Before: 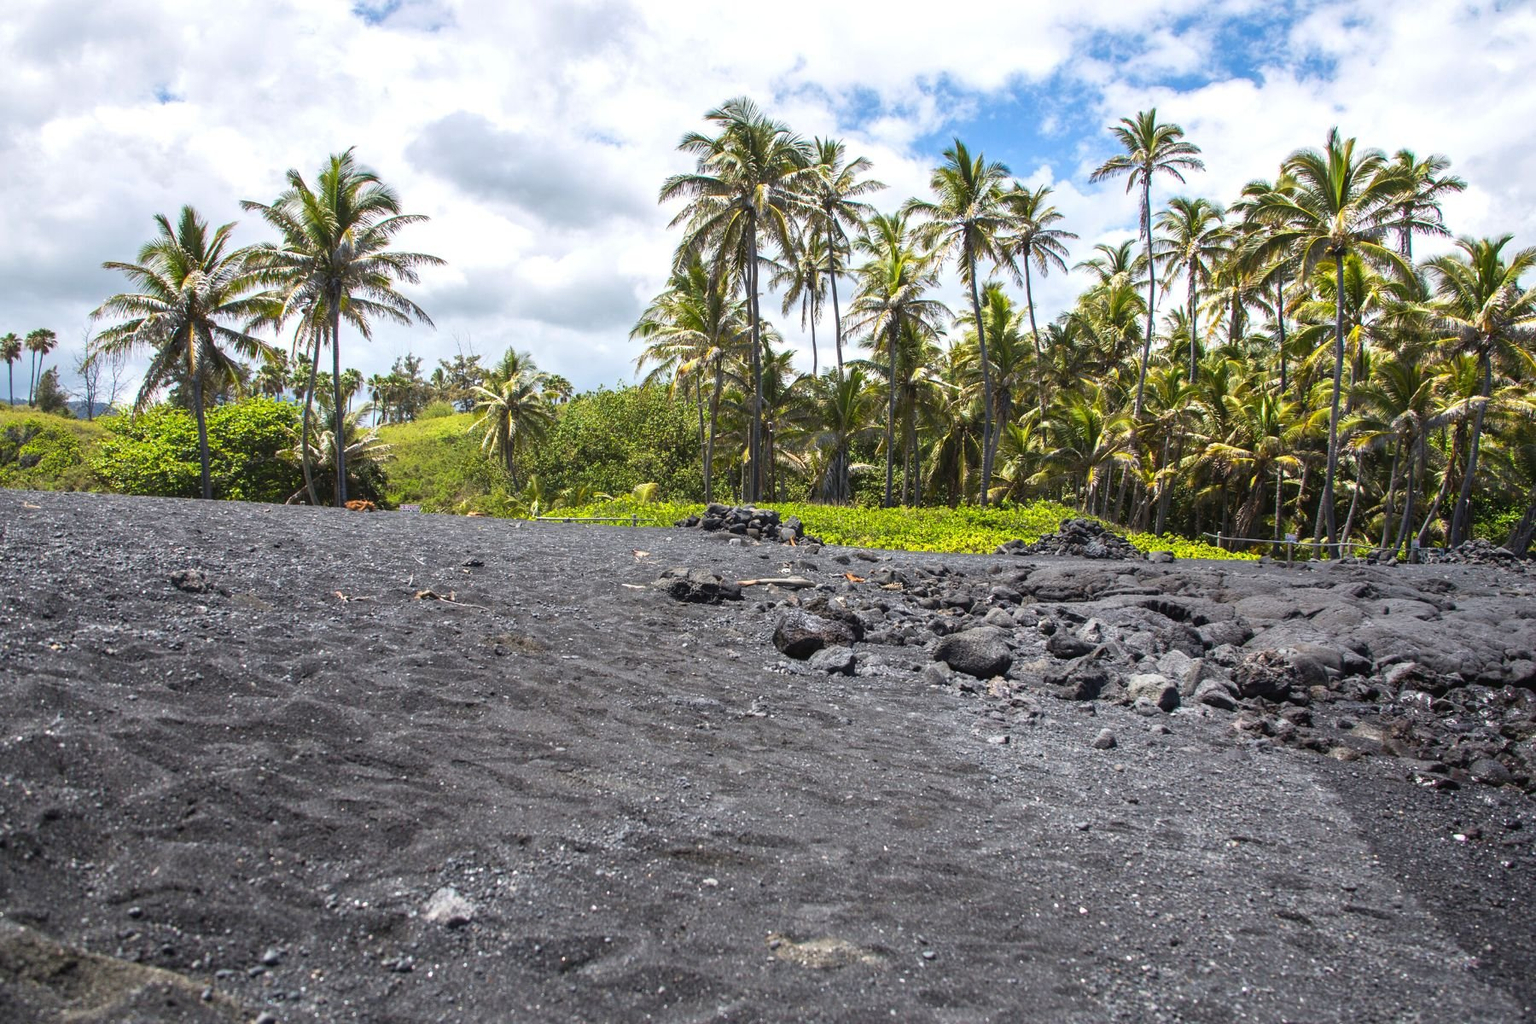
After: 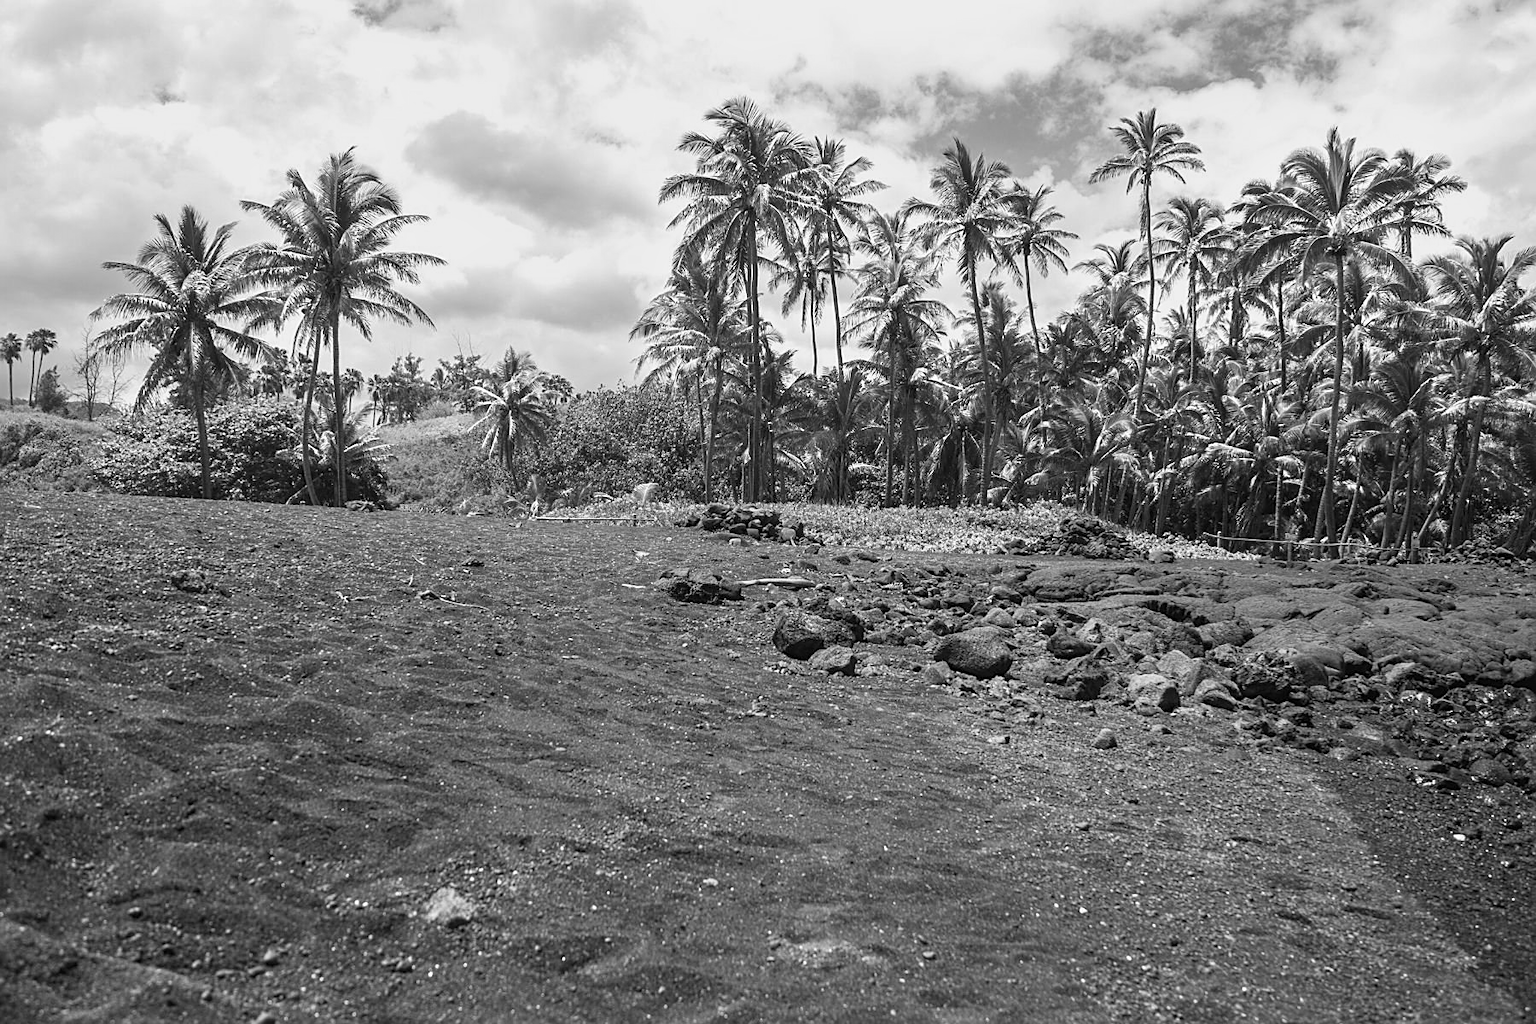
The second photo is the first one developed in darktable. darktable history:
monochrome: a 30.25, b 92.03
color calibration: x 0.37, y 0.382, temperature 4313.32 K
sharpen: on, module defaults
